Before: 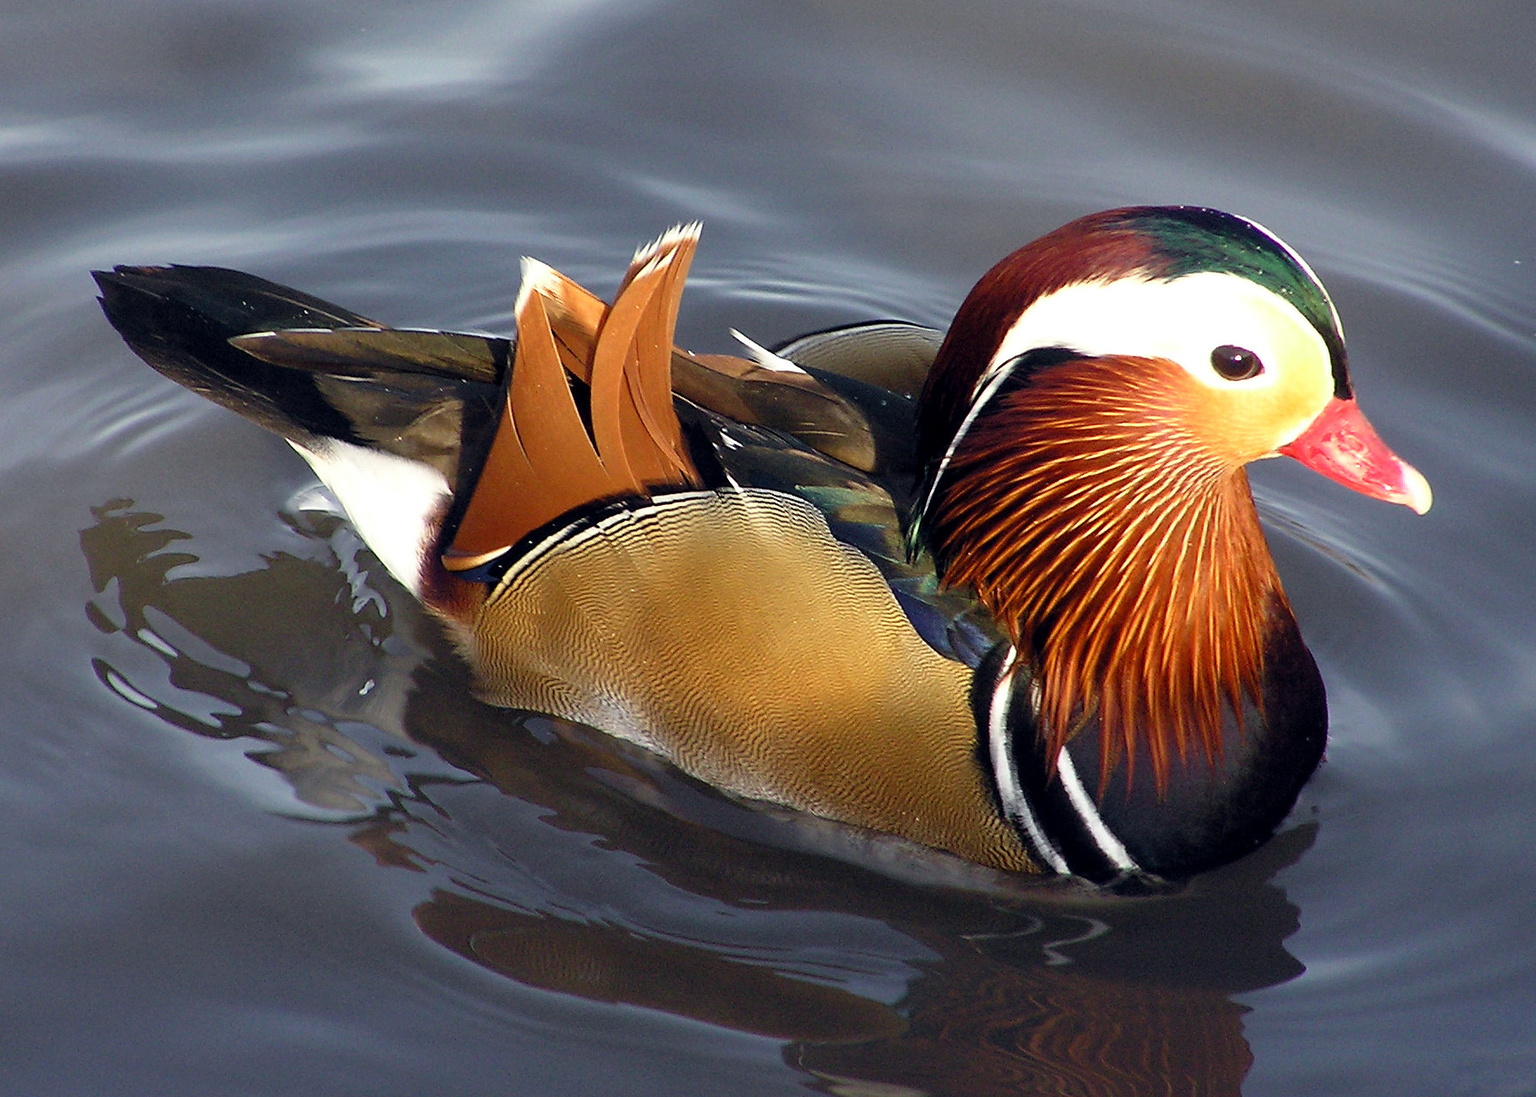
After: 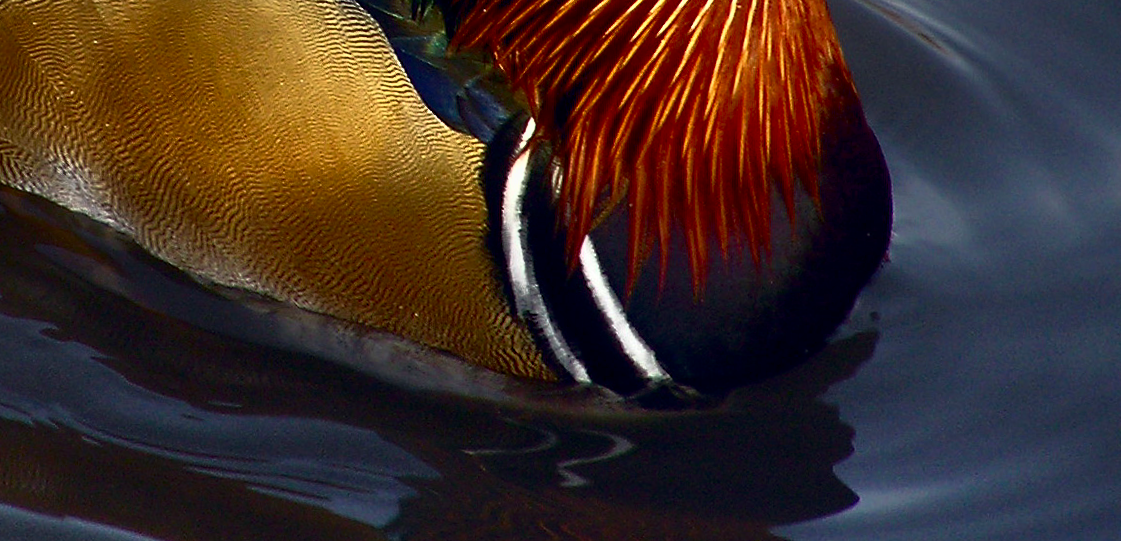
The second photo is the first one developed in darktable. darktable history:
tone equalizer: -7 EV -0.63 EV, -6 EV 1 EV, -5 EV -0.45 EV, -4 EV 0.43 EV, -3 EV 0.41 EV, -2 EV 0.15 EV, -1 EV -0.15 EV, +0 EV -0.39 EV, smoothing diameter 25%, edges refinement/feathering 10, preserve details guided filter
crop and rotate: left 35.509%, top 50.238%, bottom 4.934%
contrast brightness saturation: contrast 0.19, brightness -0.24, saturation 0.11
rotate and perspective: rotation 1.57°, crop left 0.018, crop right 0.982, crop top 0.039, crop bottom 0.961
